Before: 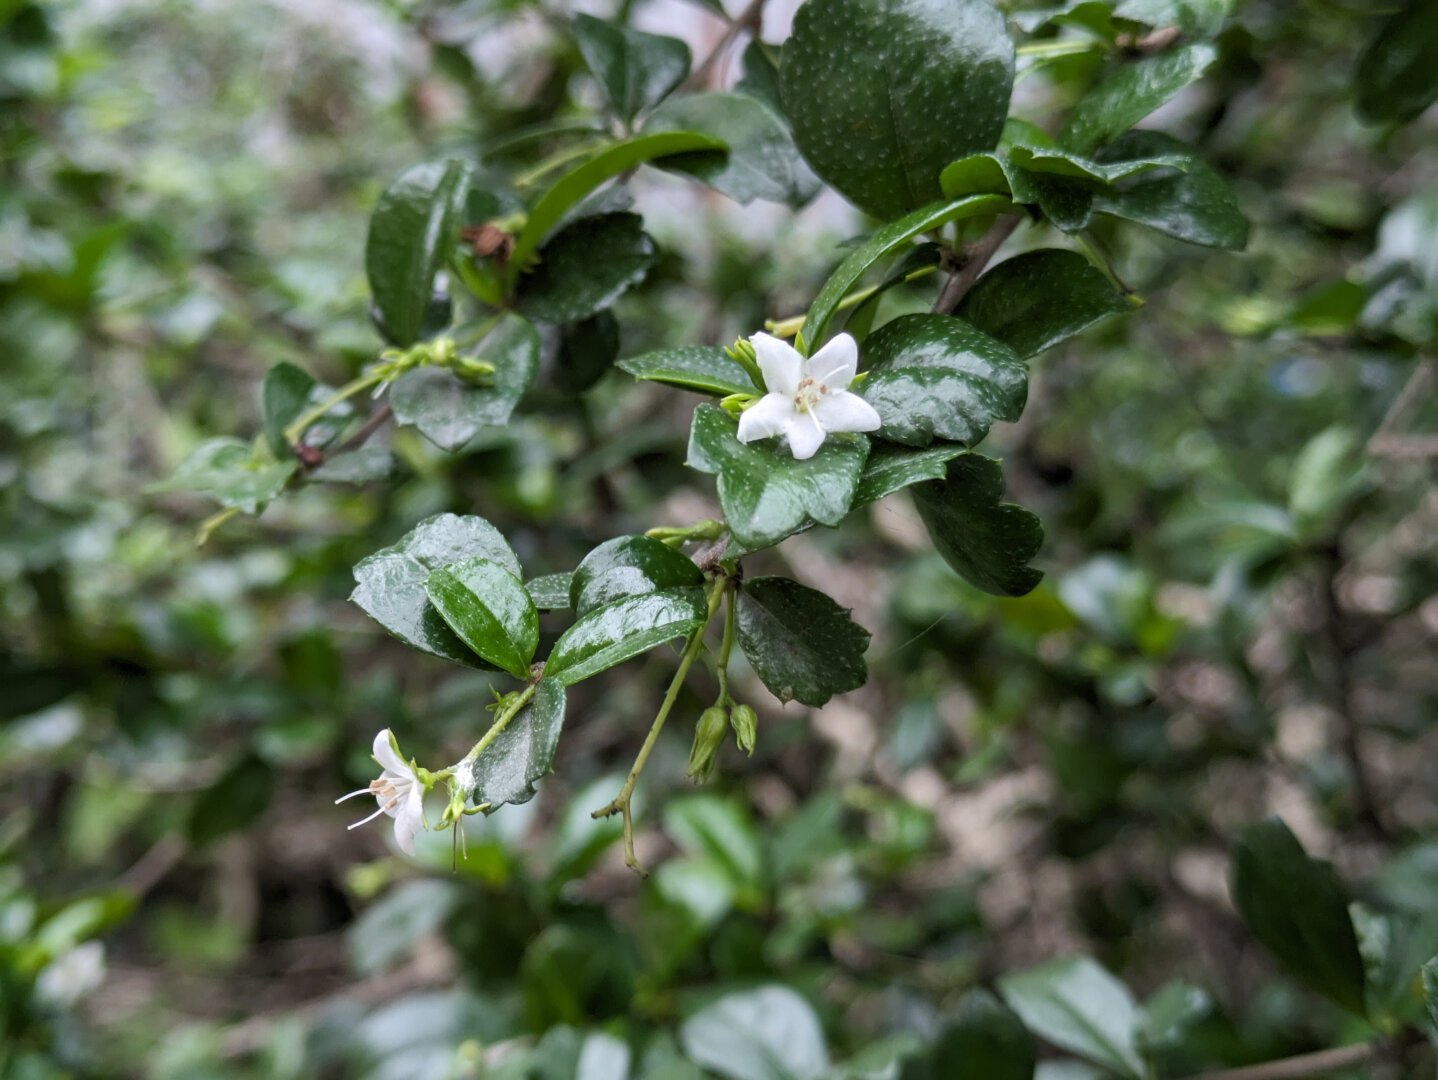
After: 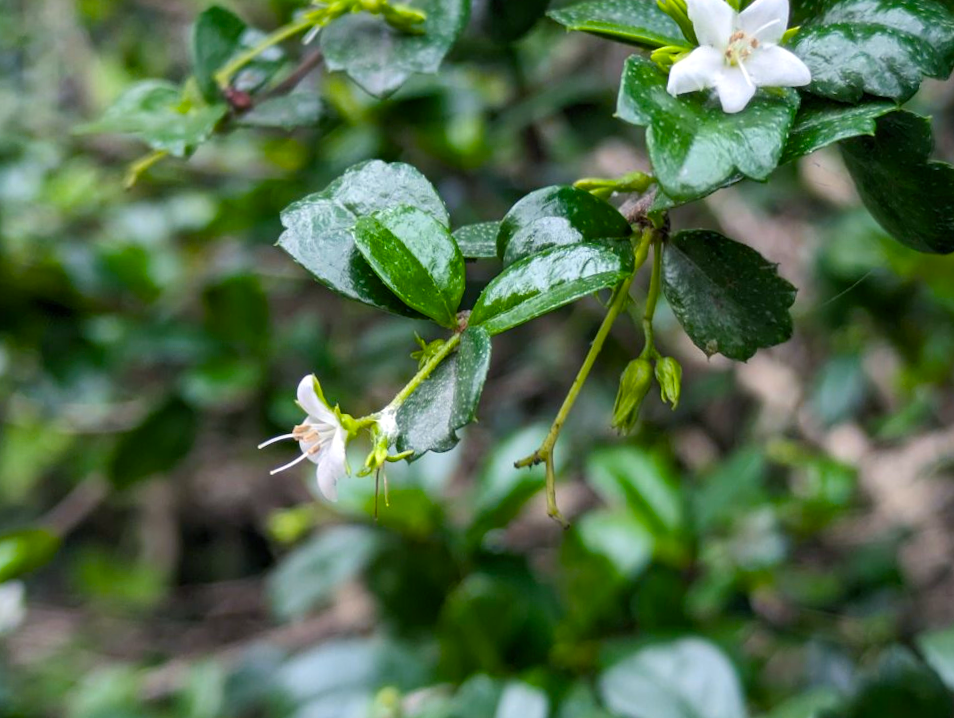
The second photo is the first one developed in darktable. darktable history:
crop and rotate: angle -1.1°, left 3.908%, top 31.787%, right 28%
color balance rgb: power › chroma 1.005%, power › hue 252.54°, highlights gain › luminance 5.74%, highlights gain › chroma 1.291%, highlights gain › hue 93.32°, linear chroma grading › global chroma 19.483%, perceptual saturation grading › global saturation 29.85%
